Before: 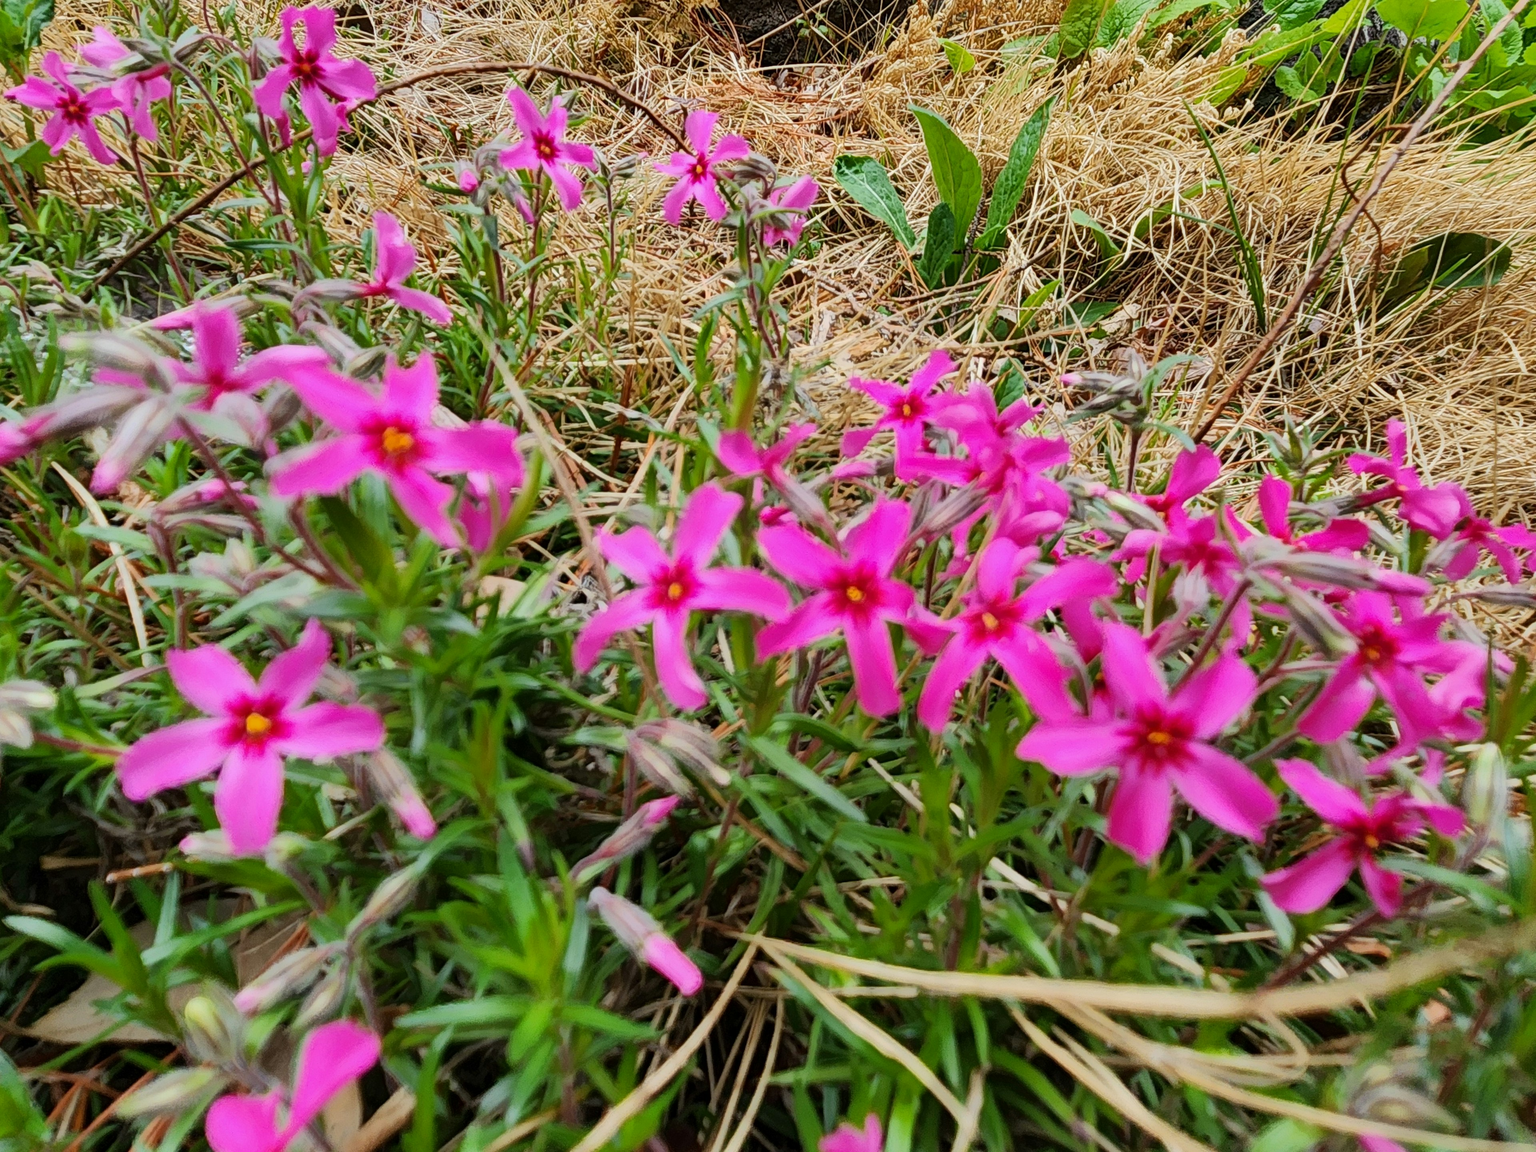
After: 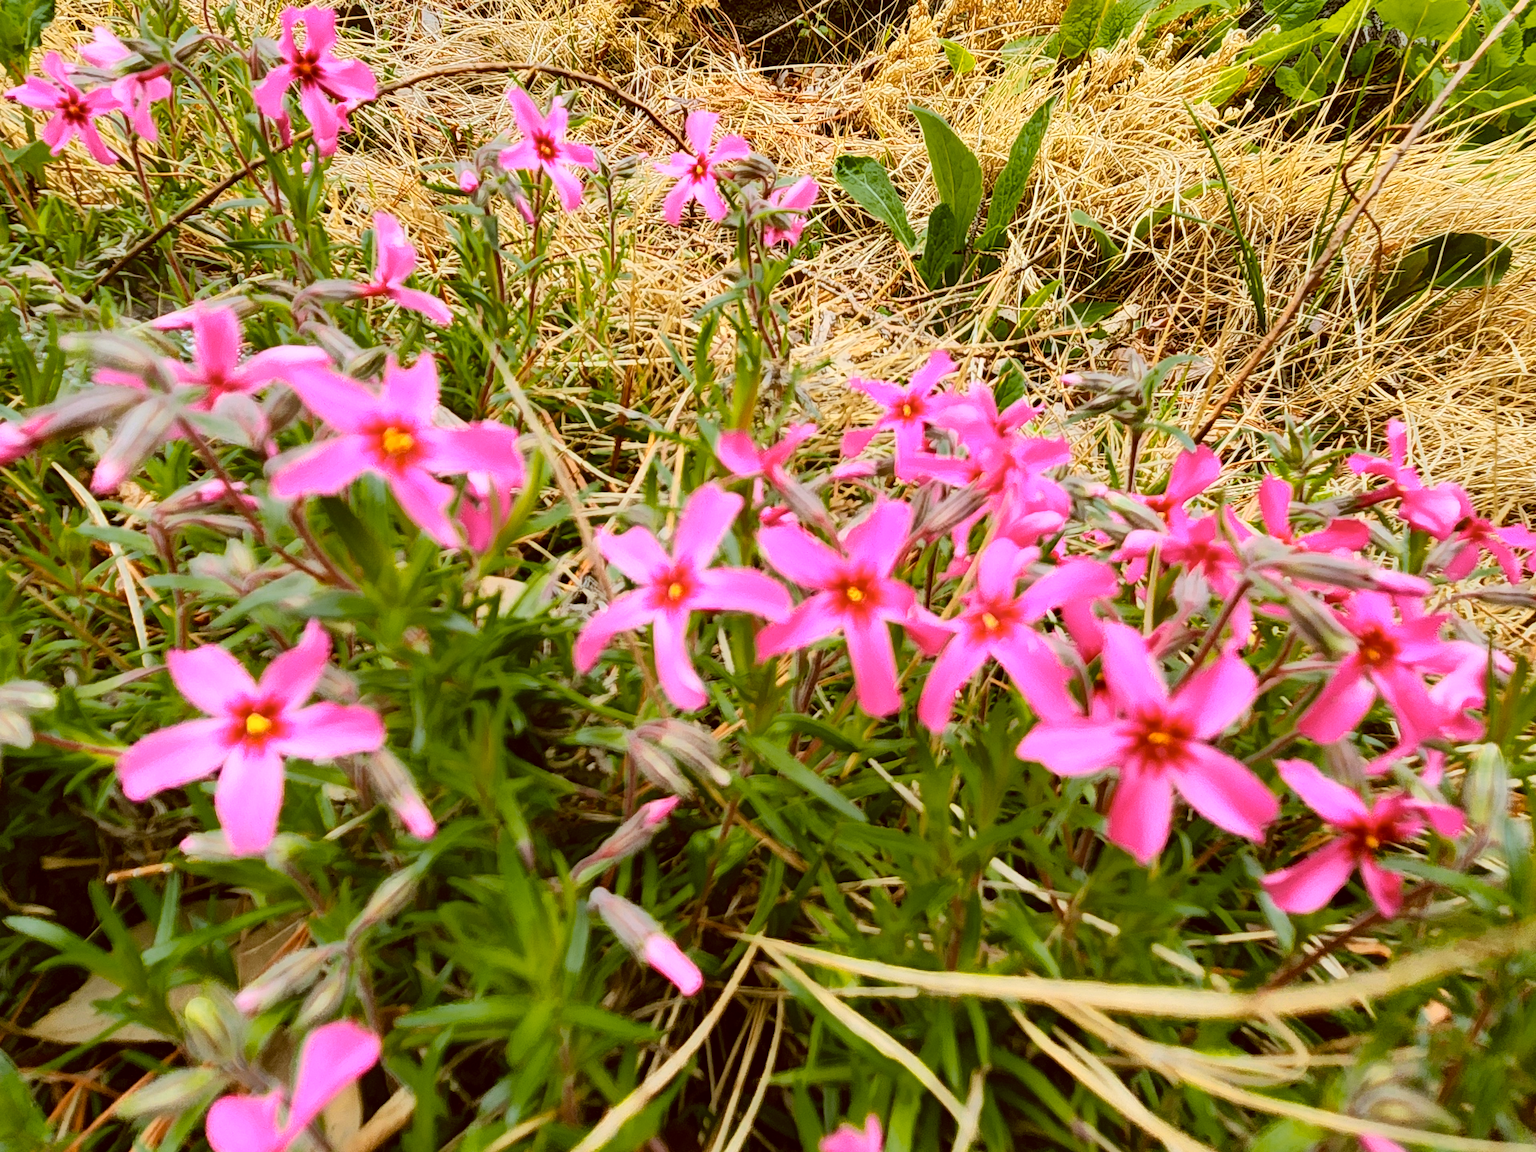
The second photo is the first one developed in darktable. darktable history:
color balance rgb: perceptual saturation grading › global saturation -1%
color zones: curves: ch0 [(0.099, 0.624) (0.257, 0.596) (0.384, 0.376) (0.529, 0.492) (0.697, 0.564) (0.768, 0.532) (0.908, 0.644)]; ch1 [(0.112, 0.564) (0.254, 0.612) (0.432, 0.676) (0.592, 0.456) (0.743, 0.684) (0.888, 0.536)]; ch2 [(0.25, 0.5) (0.469, 0.36) (0.75, 0.5)]
color correction: highlights a* -0.482, highlights b* 0.161, shadows a* 4.66, shadows b* 20.72
